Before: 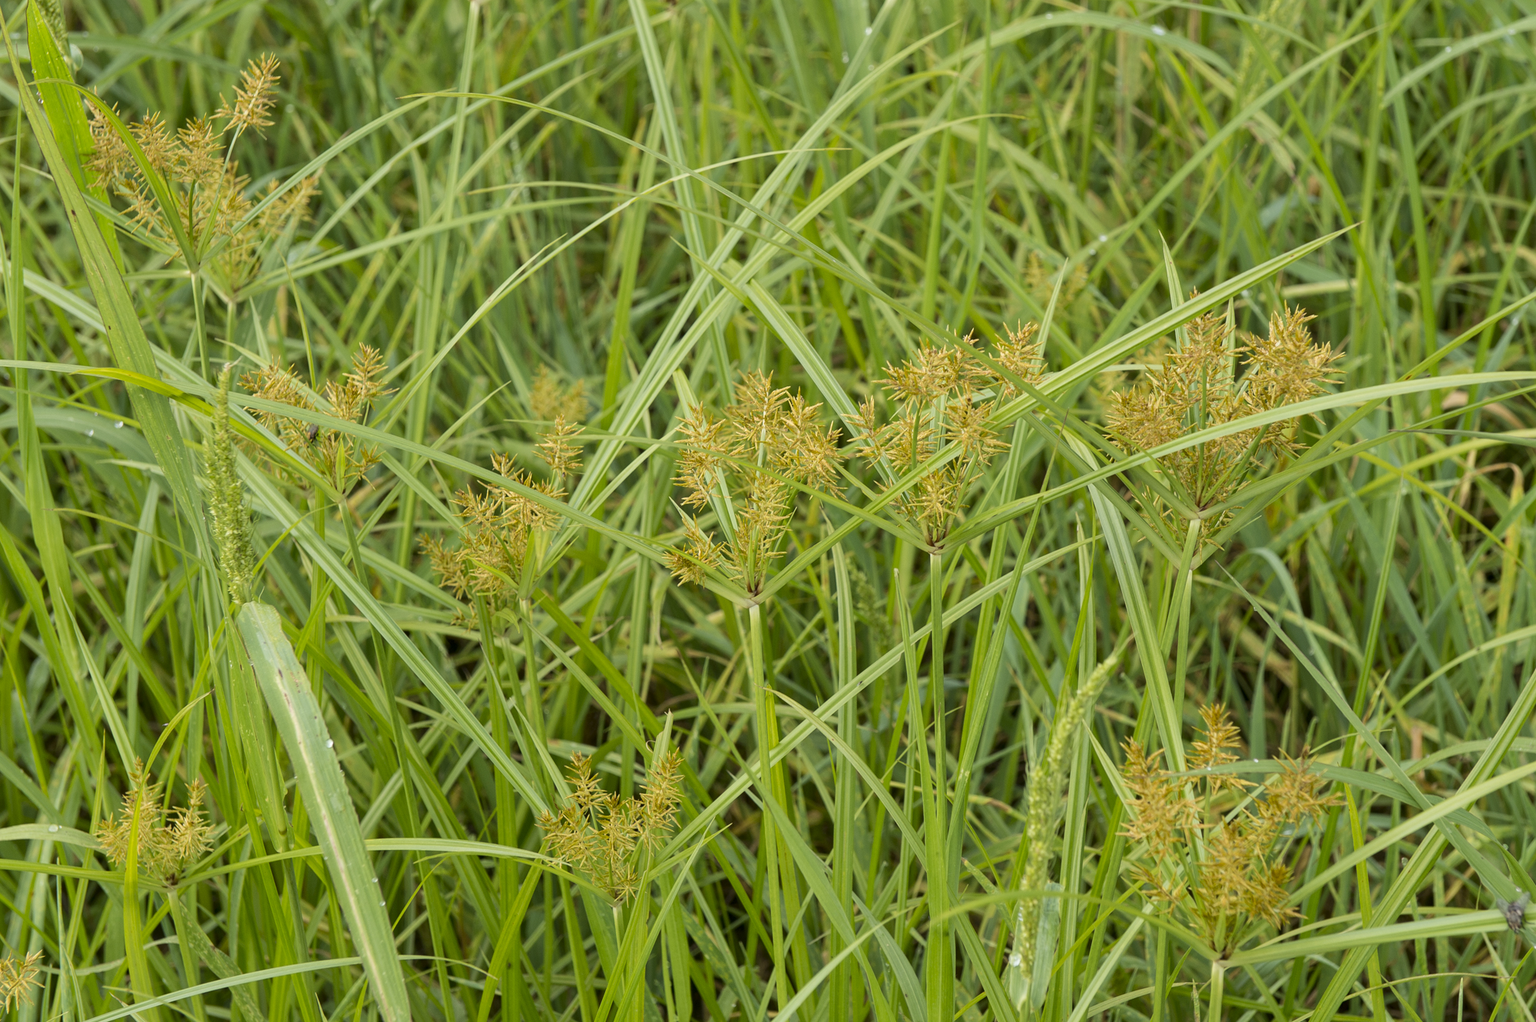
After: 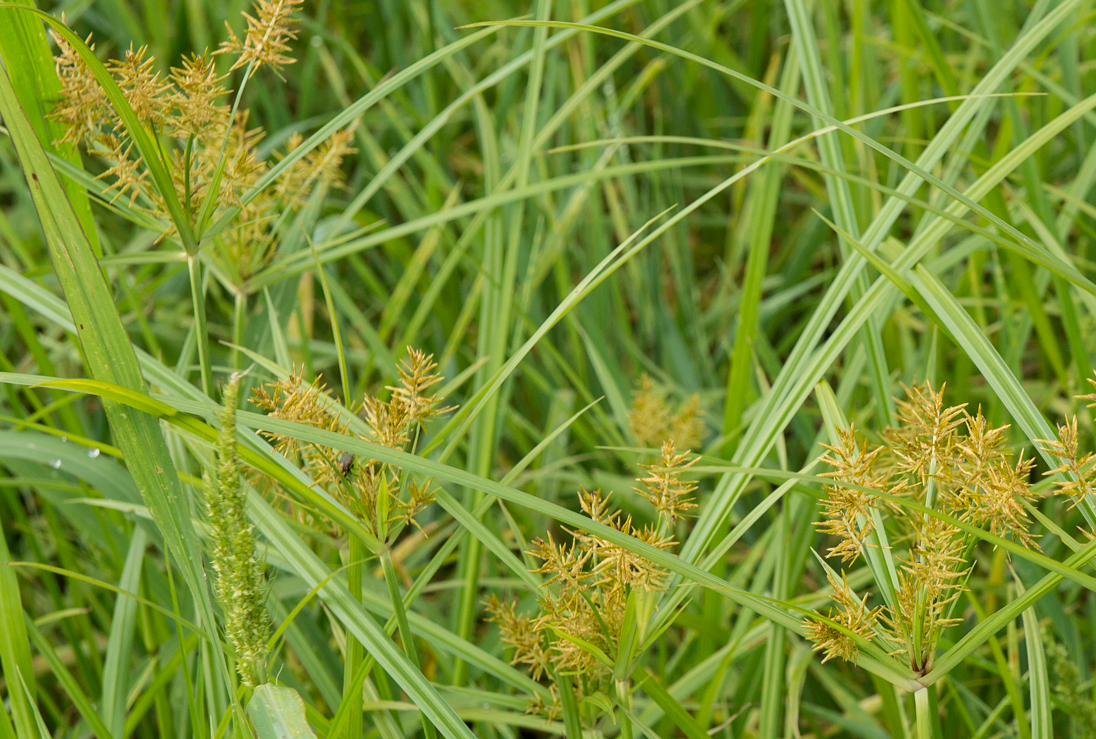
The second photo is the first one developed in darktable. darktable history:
crop and rotate: left 3.059%, top 7.526%, right 42.127%, bottom 36.926%
